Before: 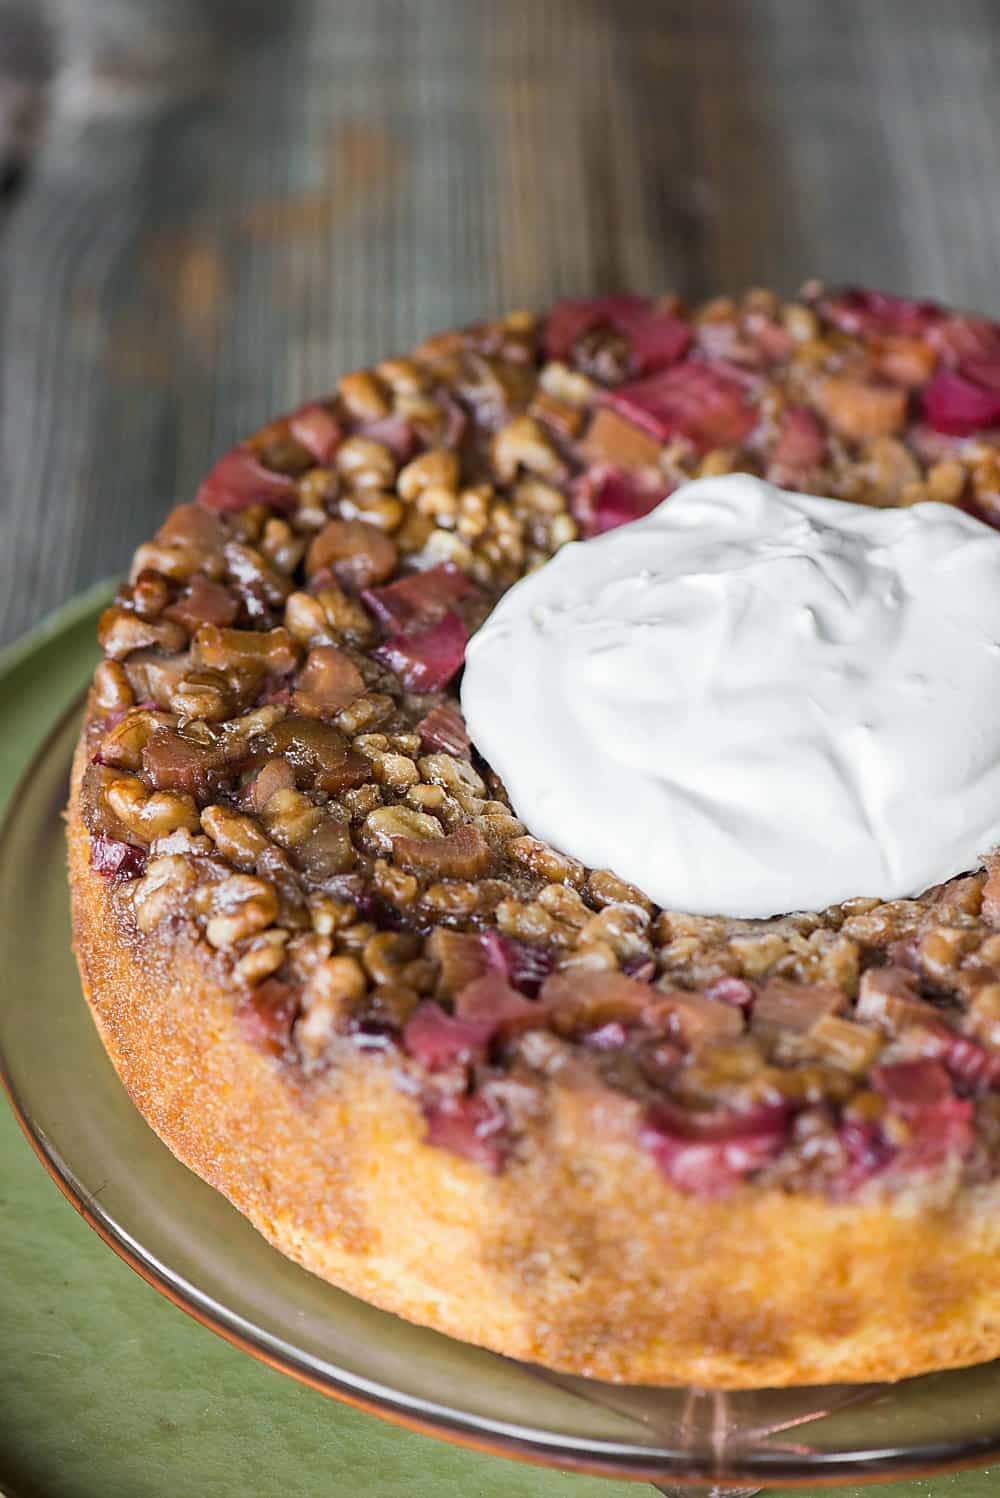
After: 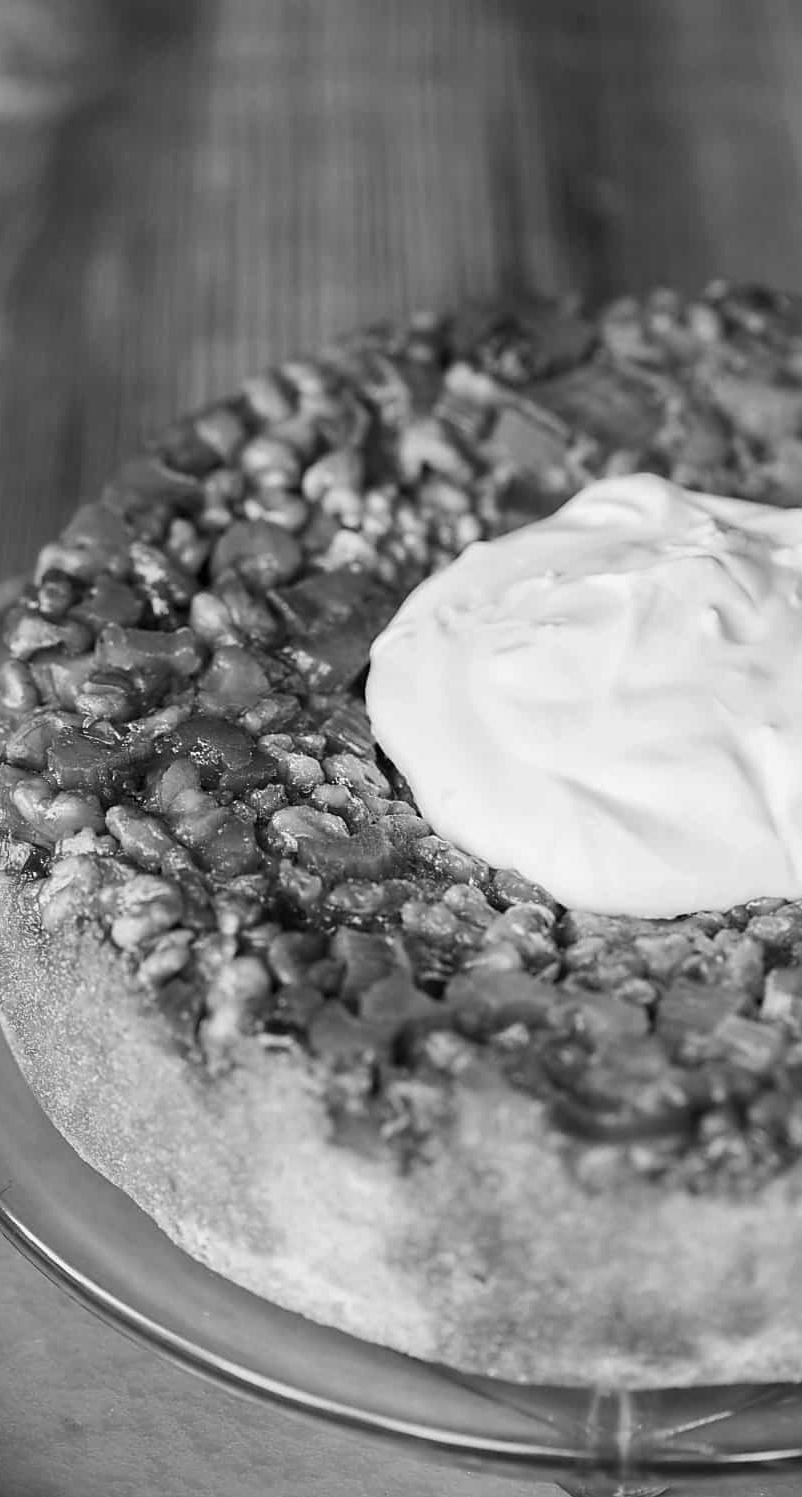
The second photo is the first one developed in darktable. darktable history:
monochrome: a -35.87, b 49.73, size 1.7
crop and rotate: left 9.597%, right 10.195%
